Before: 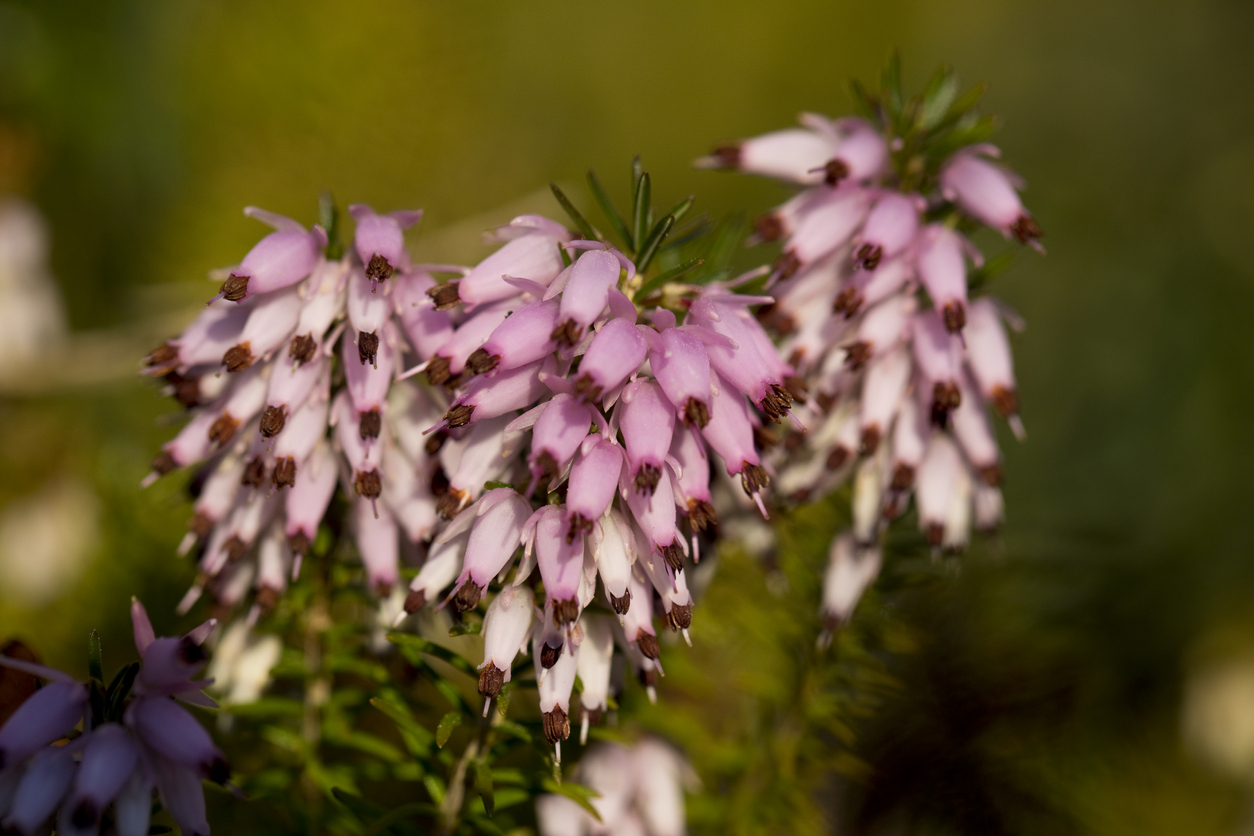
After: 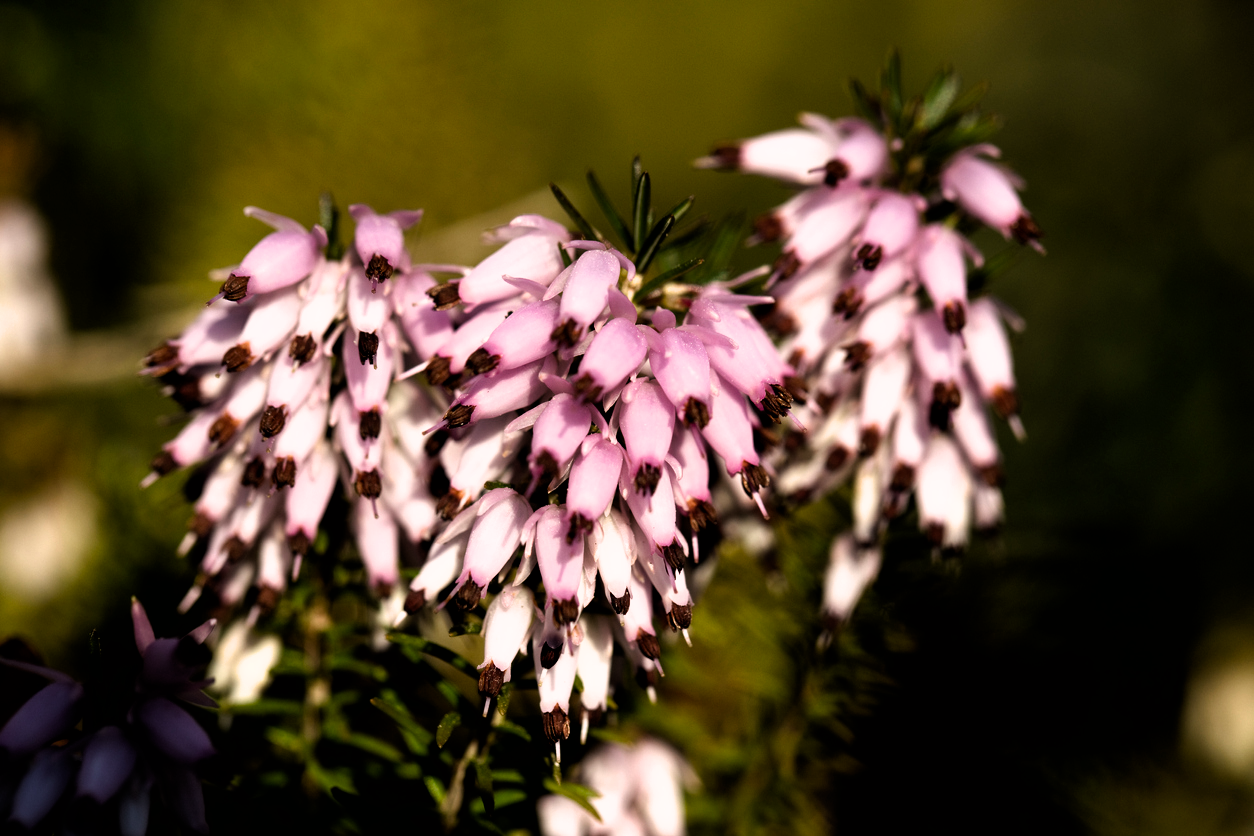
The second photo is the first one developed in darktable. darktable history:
filmic rgb: black relative exposure -8.21 EV, white relative exposure 2.21 EV, hardness 7.18, latitude 86.12%, contrast 1.704, highlights saturation mix -4.28%, shadows ↔ highlights balance -1.93%
